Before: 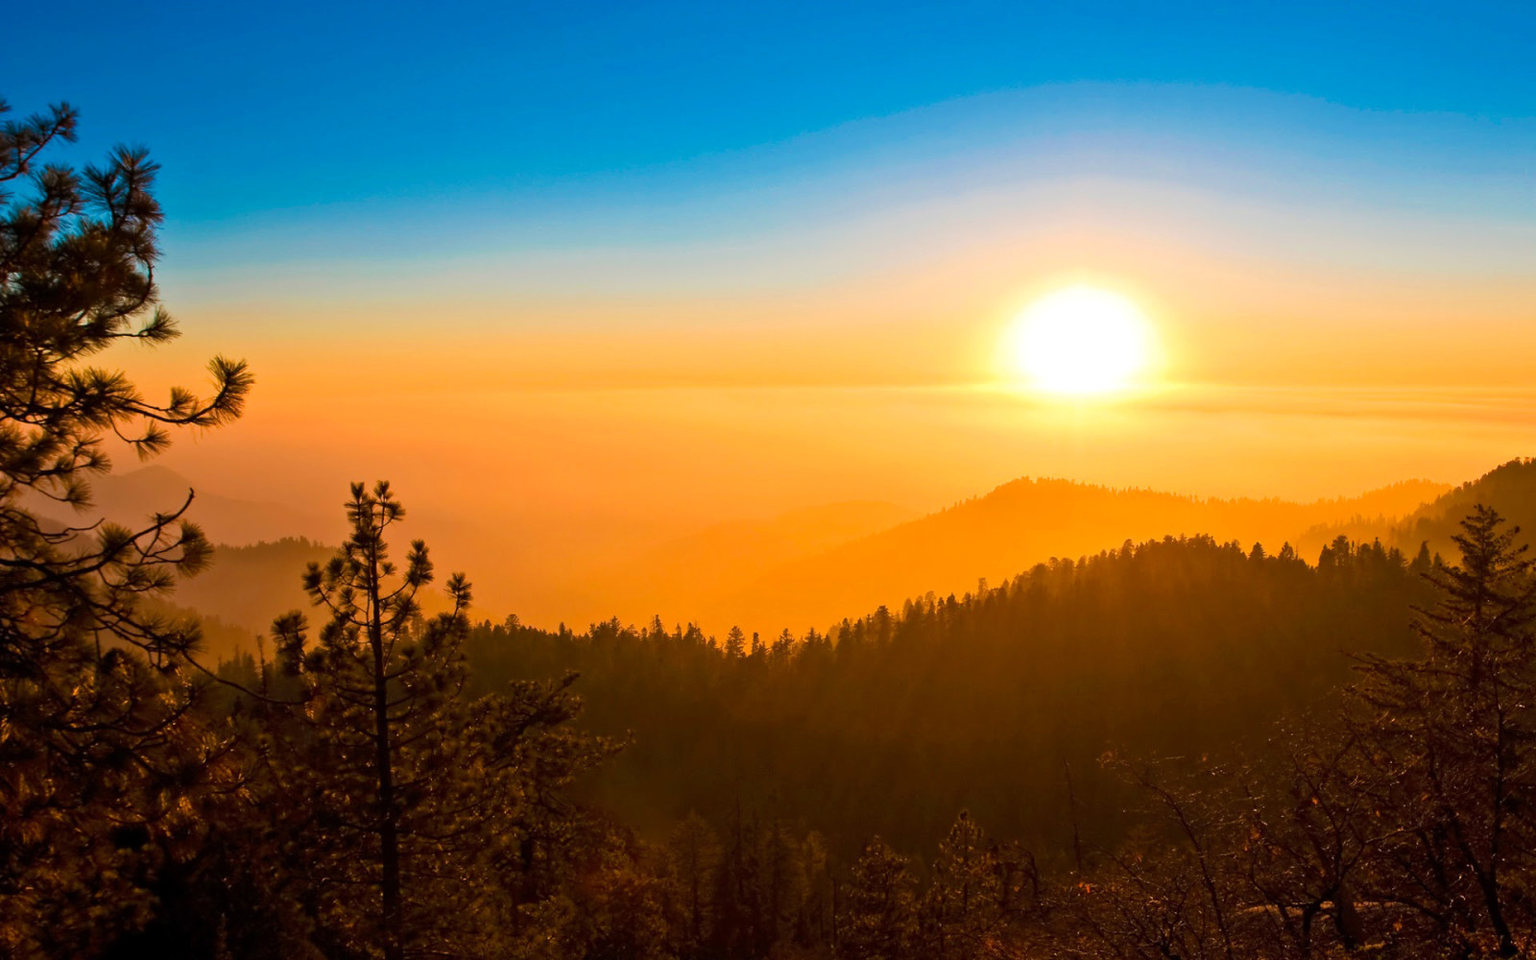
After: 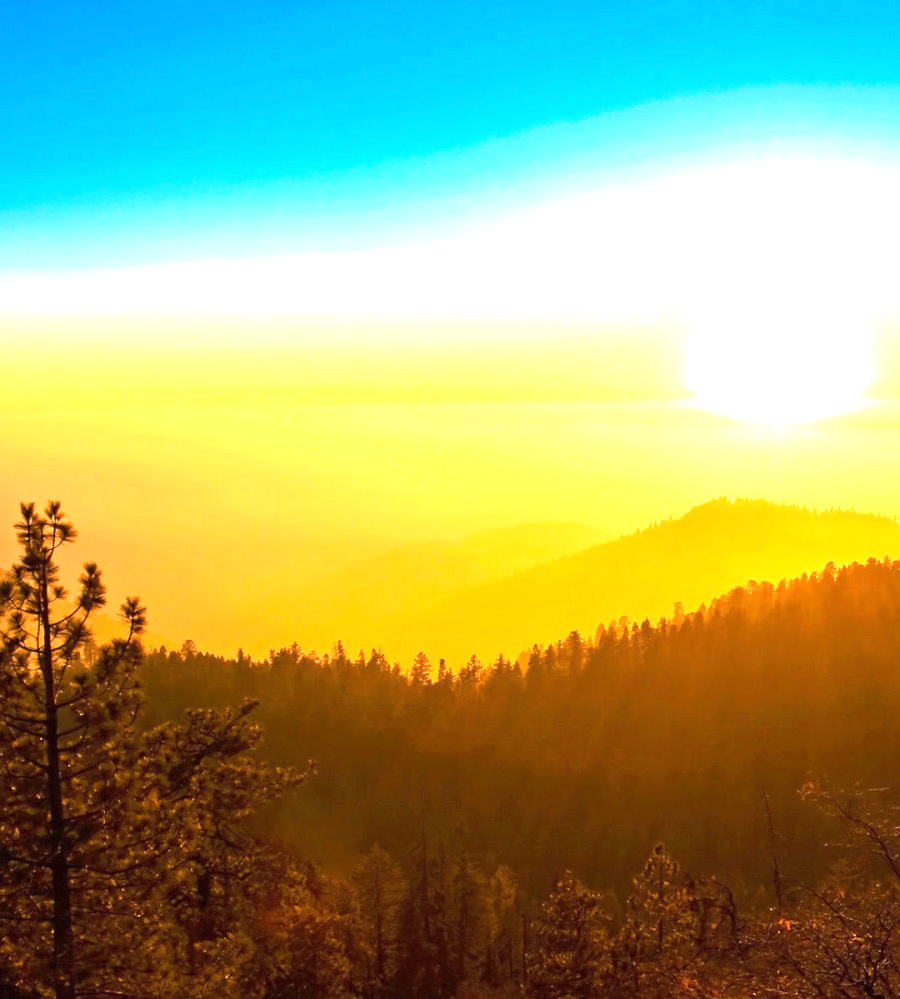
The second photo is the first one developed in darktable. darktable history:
exposure: black level correction 0, exposure 1.439 EV, compensate highlight preservation false
crop: left 21.6%, right 22.125%, bottom 0.01%
